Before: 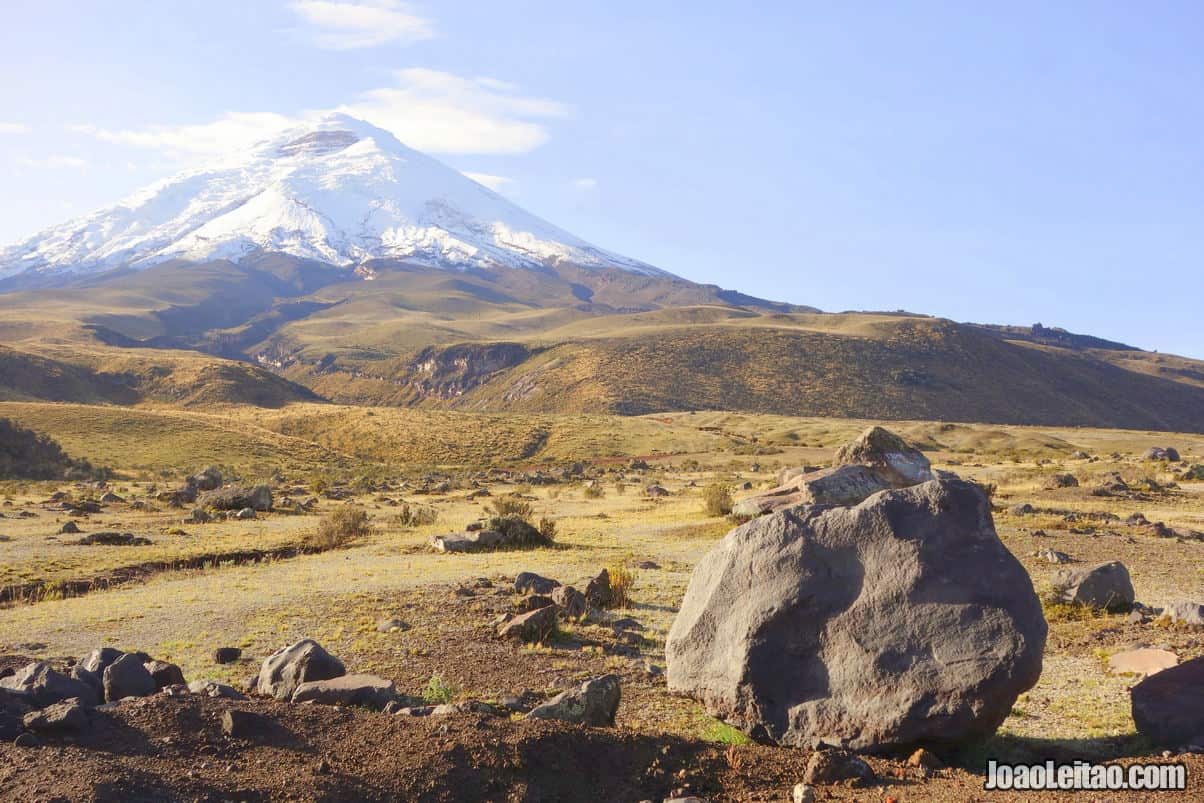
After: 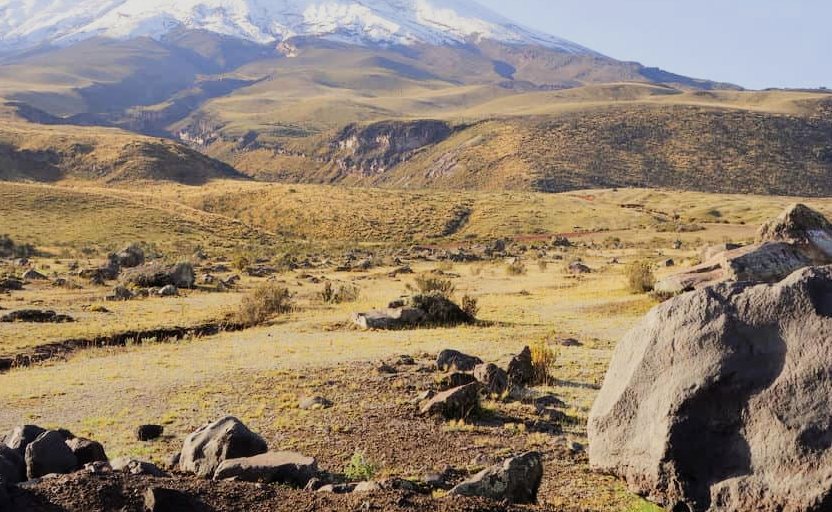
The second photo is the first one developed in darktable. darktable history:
filmic rgb: black relative exposure -7.5 EV, white relative exposure 5 EV, threshold 5.98 EV, hardness 3.31, contrast 1.299, enable highlight reconstruction true
crop: left 6.534%, top 27.824%, right 24.287%, bottom 8.368%
